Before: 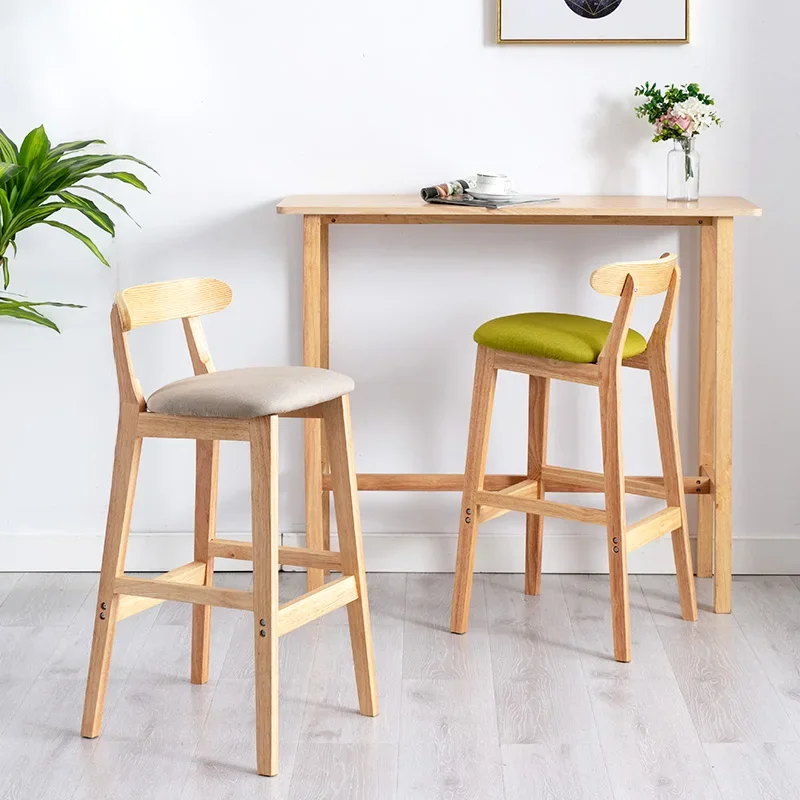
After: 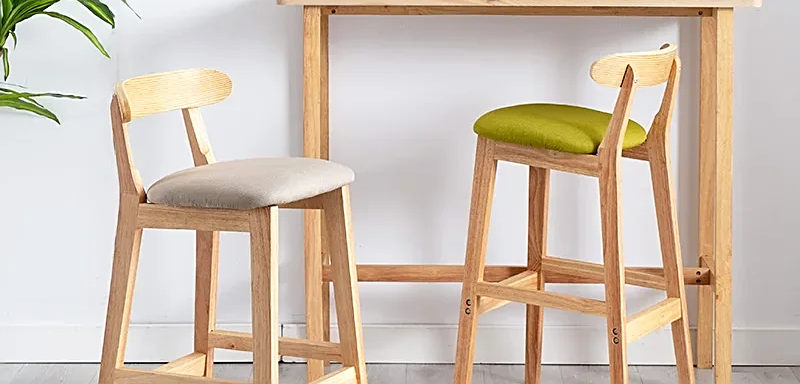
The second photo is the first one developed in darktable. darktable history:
crop and rotate: top 26.288%, bottom 25.658%
sharpen: radius 1.916
